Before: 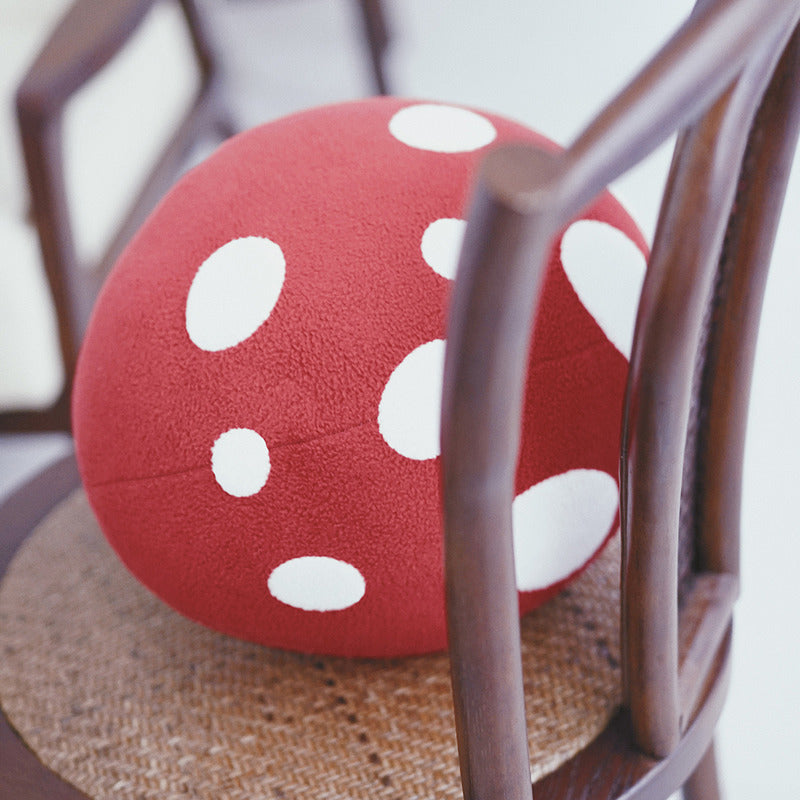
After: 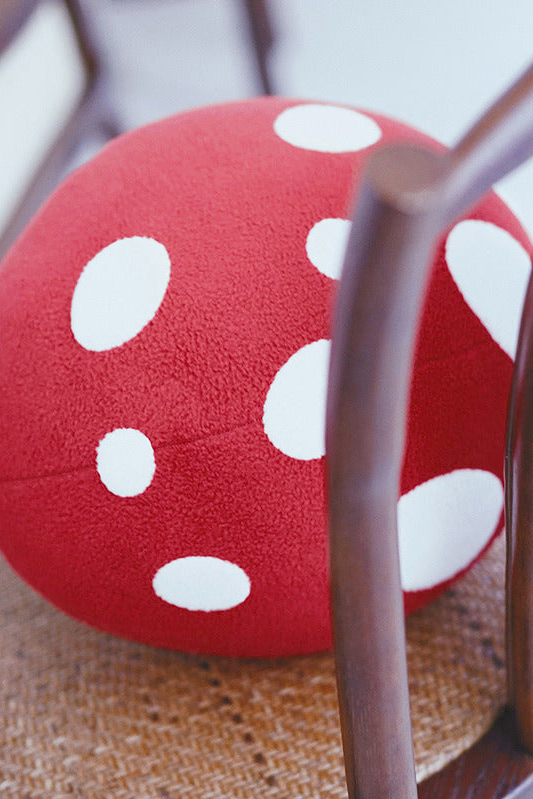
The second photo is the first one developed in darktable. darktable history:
color balance rgb: perceptual saturation grading › global saturation 25%, global vibrance 10%
white balance: red 0.982, blue 1.018
crop and rotate: left 14.385%, right 18.948%
